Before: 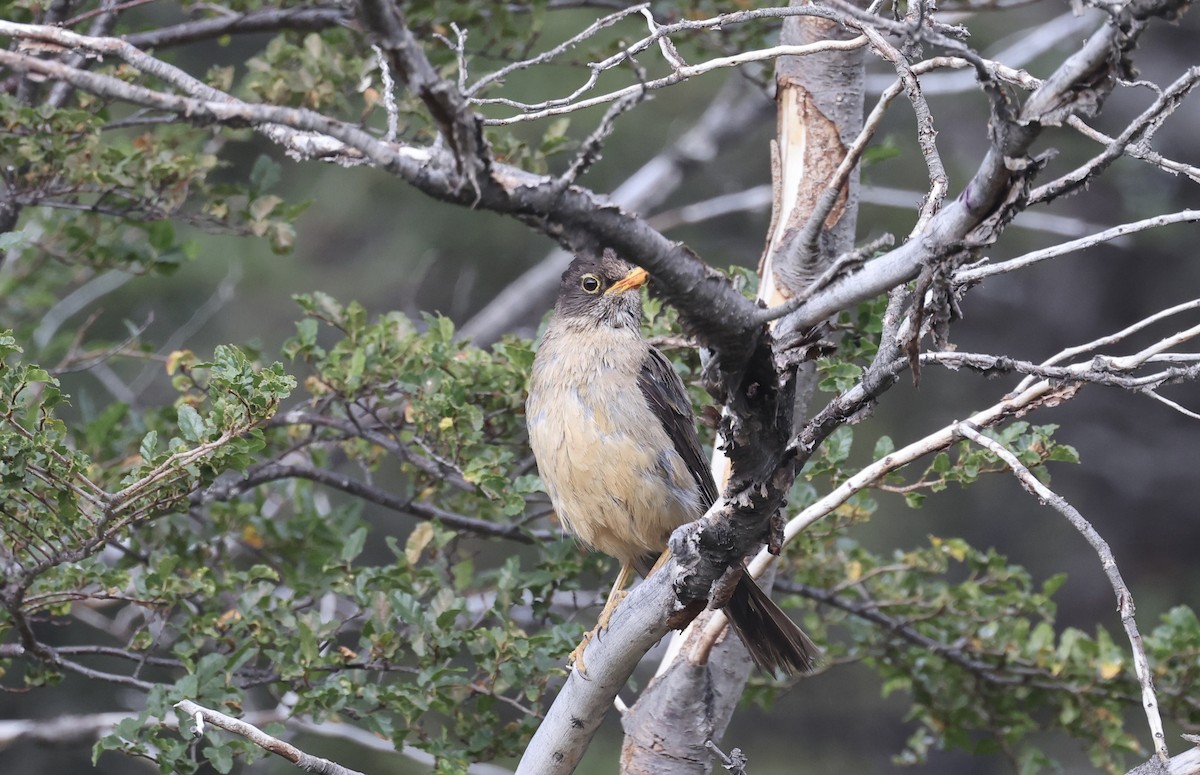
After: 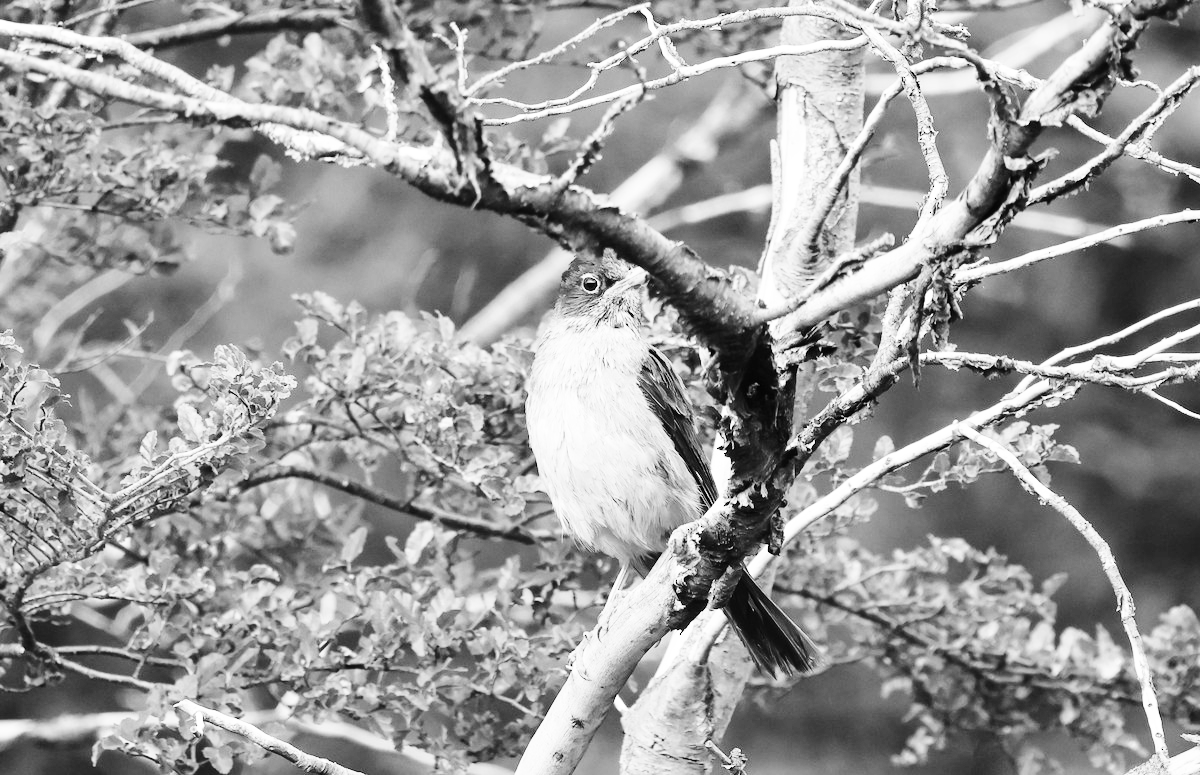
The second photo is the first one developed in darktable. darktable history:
contrast brightness saturation: contrast 0.1, saturation -0.36
monochrome: a -3.63, b -0.465
base curve: curves: ch0 [(0, 0) (0, 0) (0.002, 0.001) (0.008, 0.003) (0.019, 0.011) (0.037, 0.037) (0.064, 0.11) (0.102, 0.232) (0.152, 0.379) (0.216, 0.524) (0.296, 0.665) (0.394, 0.789) (0.512, 0.881) (0.651, 0.945) (0.813, 0.986) (1, 1)], preserve colors none
